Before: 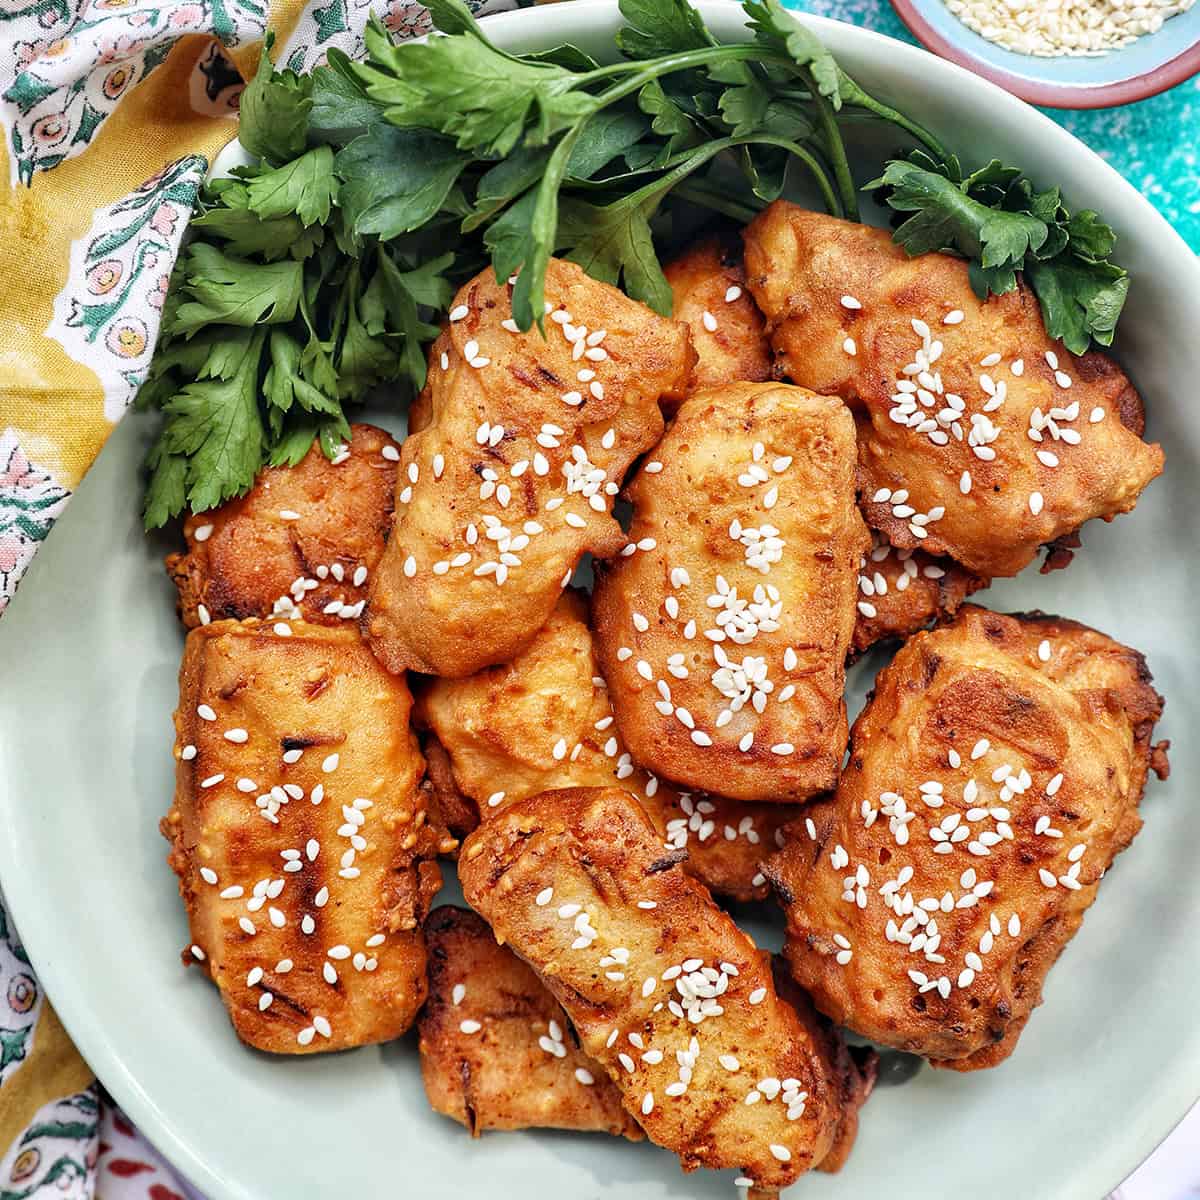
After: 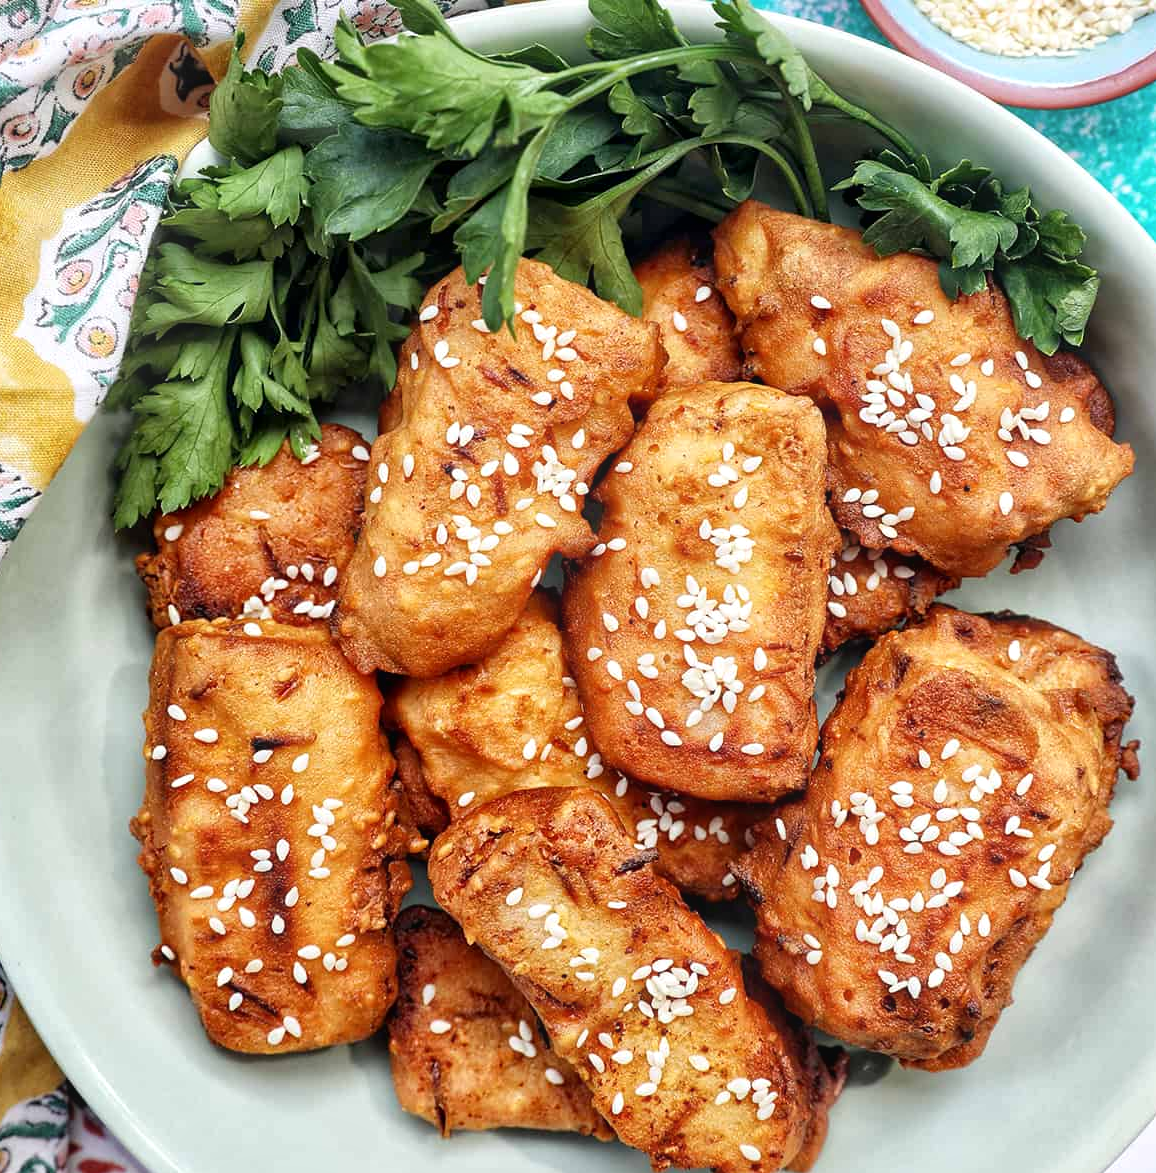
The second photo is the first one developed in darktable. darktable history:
crop and rotate: left 2.536%, right 1.107%, bottom 2.246%
bloom: size 13.65%, threshold 98.39%, strength 4.82%
local contrast: mode bilateral grid, contrast 20, coarseness 50, detail 130%, midtone range 0.2
